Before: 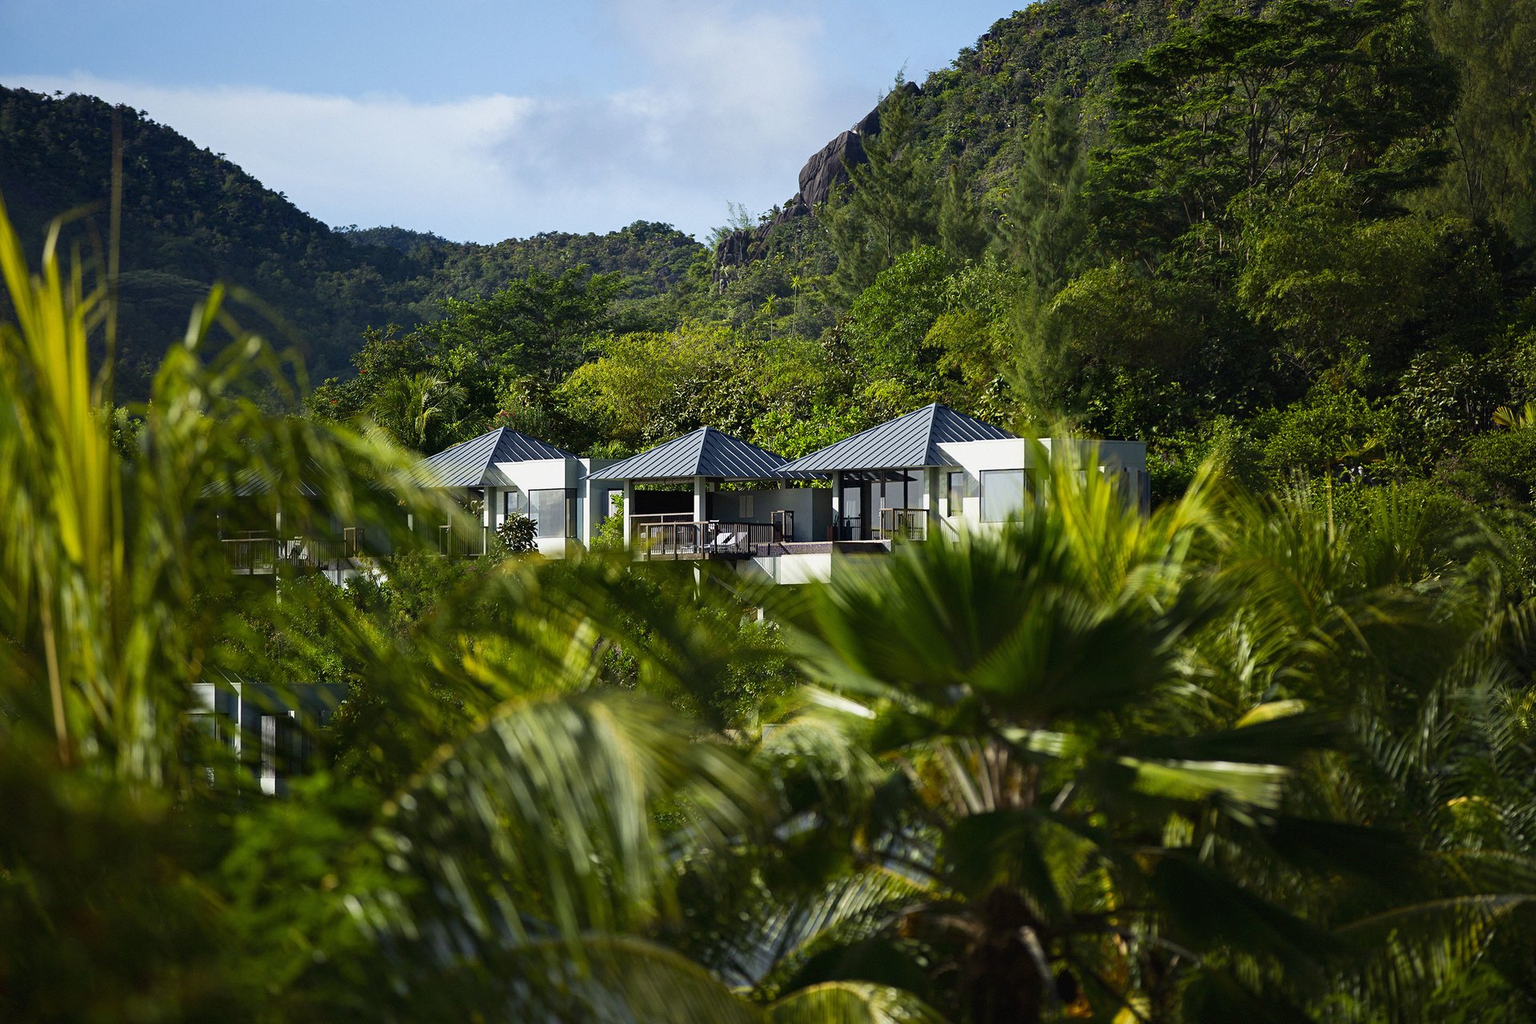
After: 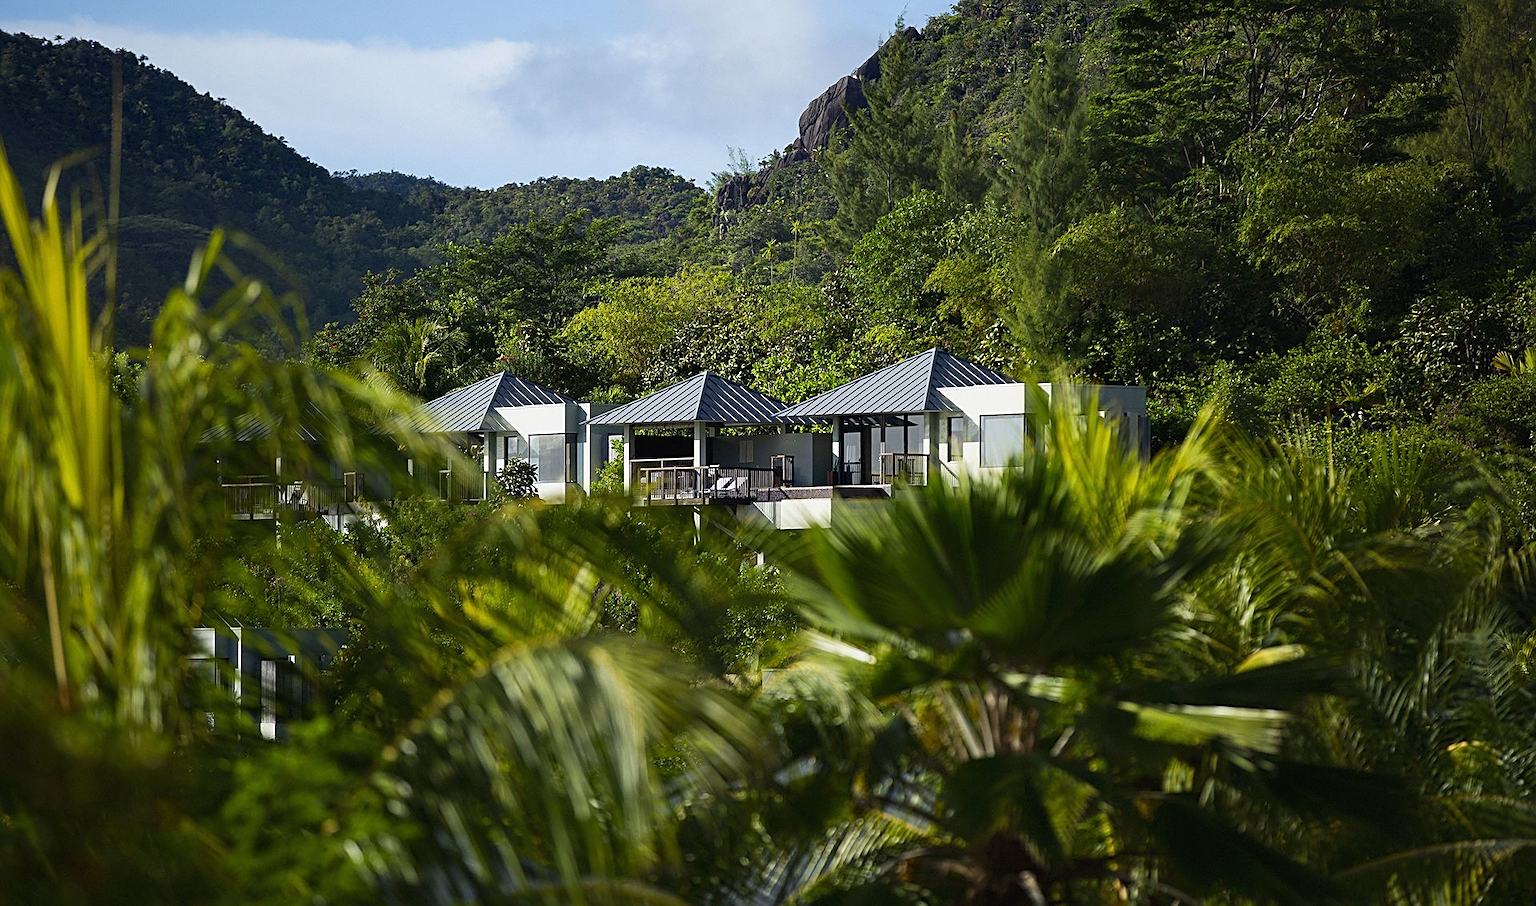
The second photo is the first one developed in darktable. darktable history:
sharpen: on, module defaults
crop and rotate: top 5.466%, bottom 5.952%
